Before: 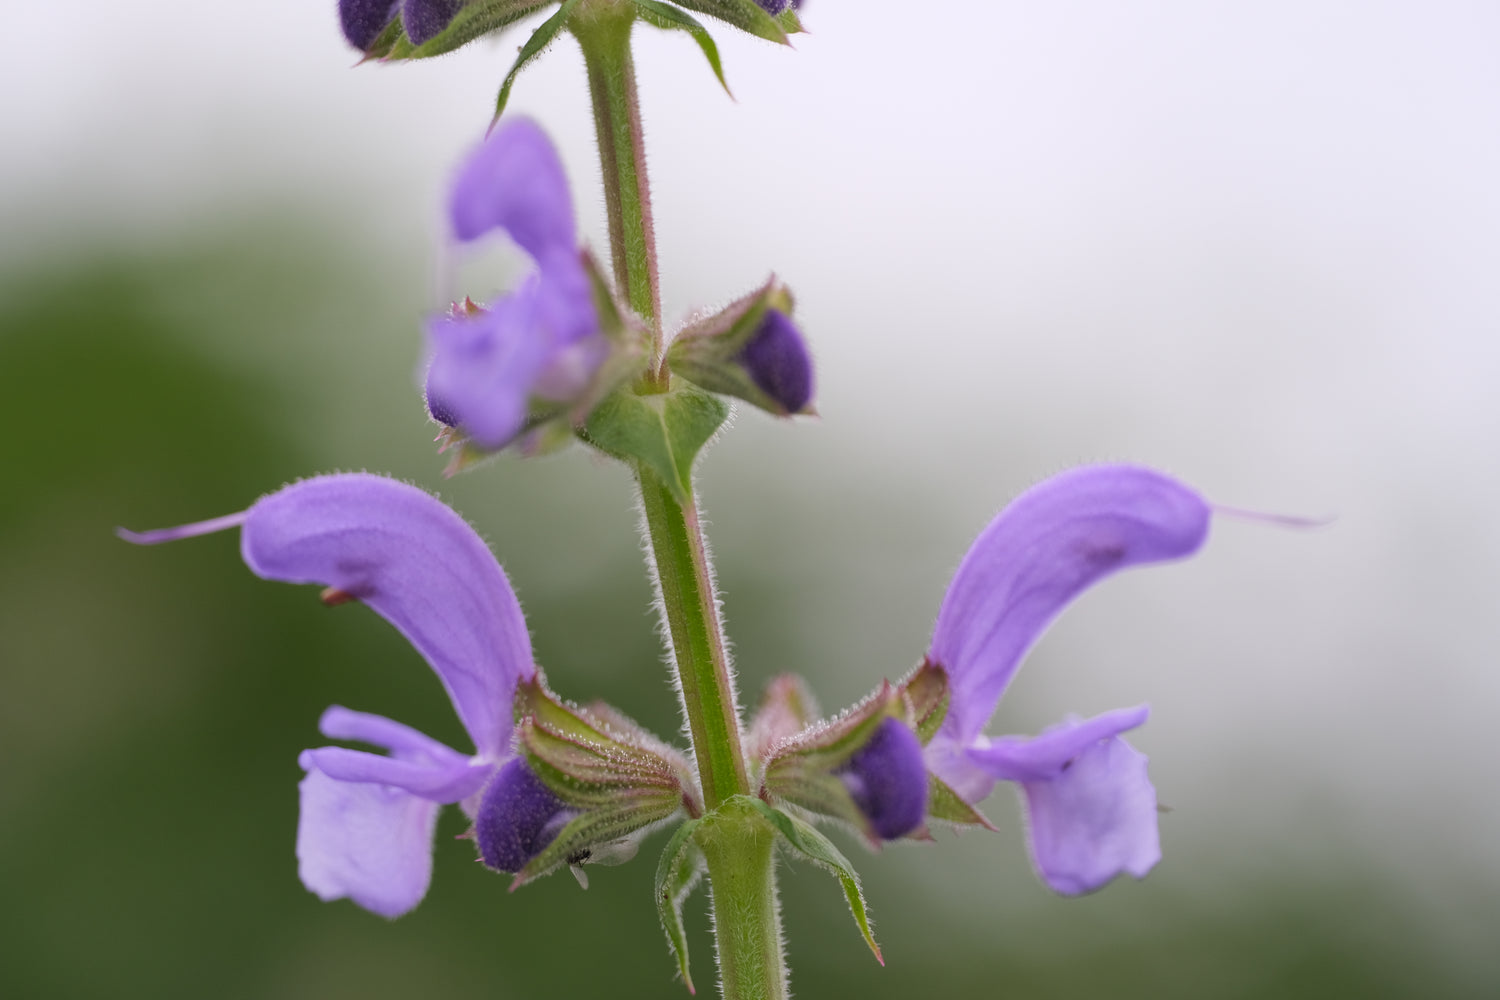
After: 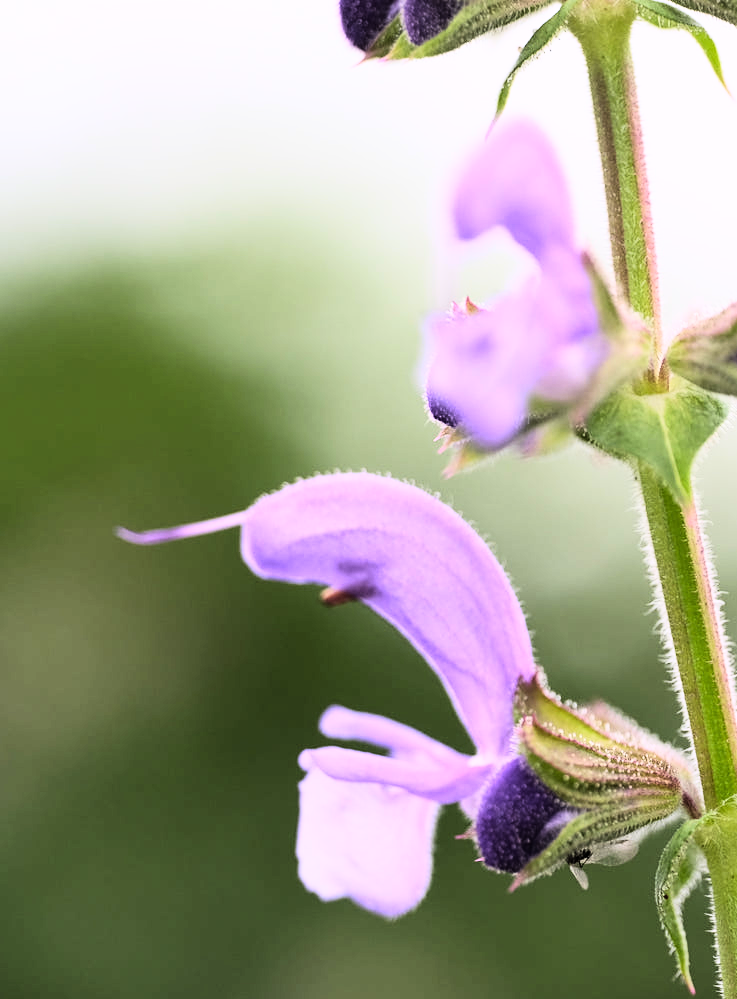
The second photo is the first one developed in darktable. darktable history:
crop and rotate: left 0%, top 0%, right 50.845%
sharpen: amount 0.2
rgb curve: curves: ch0 [(0, 0) (0.21, 0.15) (0.24, 0.21) (0.5, 0.75) (0.75, 0.96) (0.89, 0.99) (1, 1)]; ch1 [(0, 0.02) (0.21, 0.13) (0.25, 0.2) (0.5, 0.67) (0.75, 0.9) (0.89, 0.97) (1, 1)]; ch2 [(0, 0.02) (0.21, 0.13) (0.25, 0.2) (0.5, 0.67) (0.75, 0.9) (0.89, 0.97) (1, 1)], compensate middle gray true
